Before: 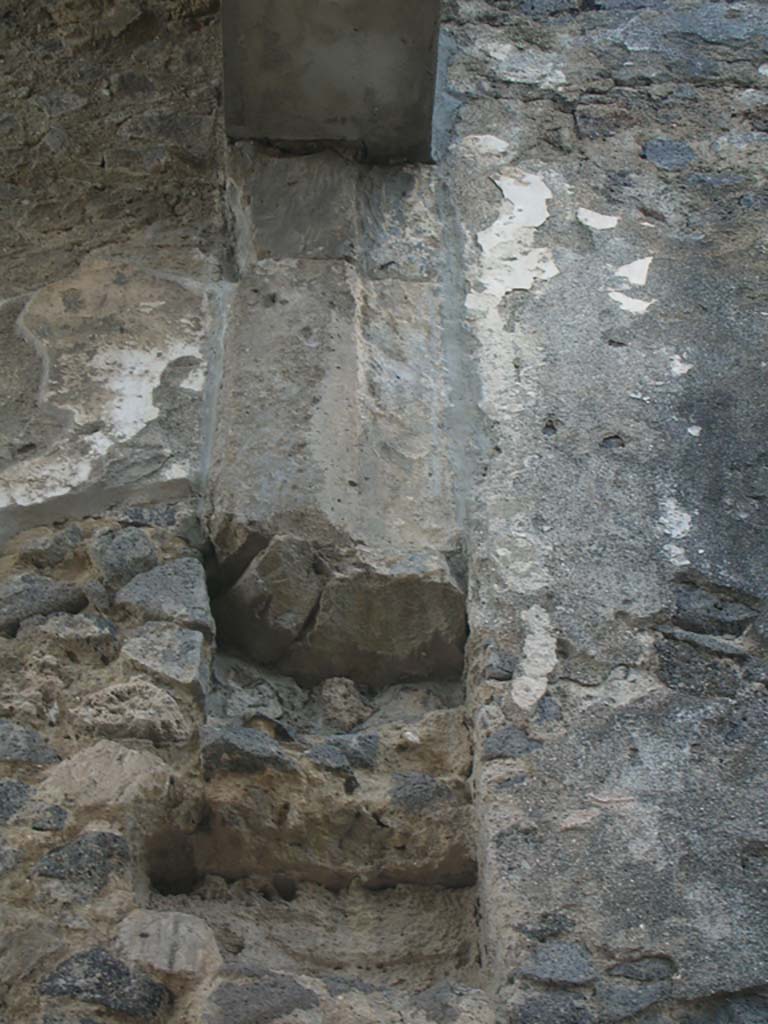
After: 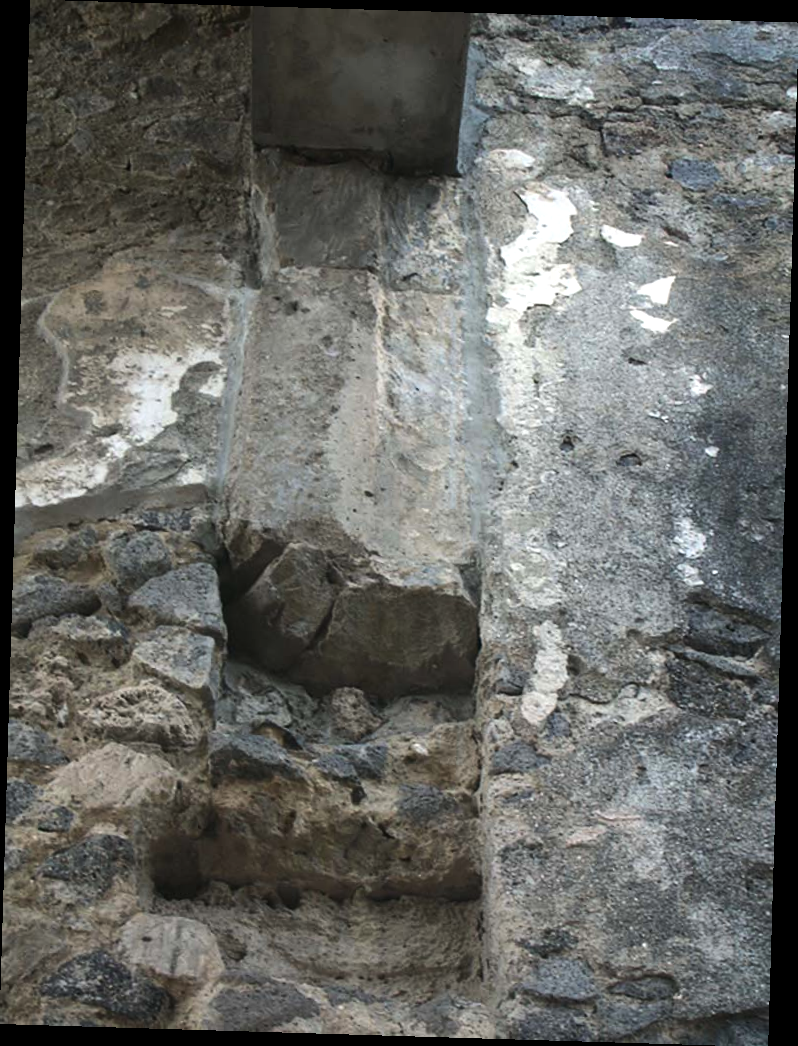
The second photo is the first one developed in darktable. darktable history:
rotate and perspective: rotation 1.72°, automatic cropping off
tone equalizer: -8 EV -0.75 EV, -7 EV -0.7 EV, -6 EV -0.6 EV, -5 EV -0.4 EV, -3 EV 0.4 EV, -2 EV 0.6 EV, -1 EV 0.7 EV, +0 EV 0.75 EV, edges refinement/feathering 500, mask exposure compensation -1.57 EV, preserve details no
